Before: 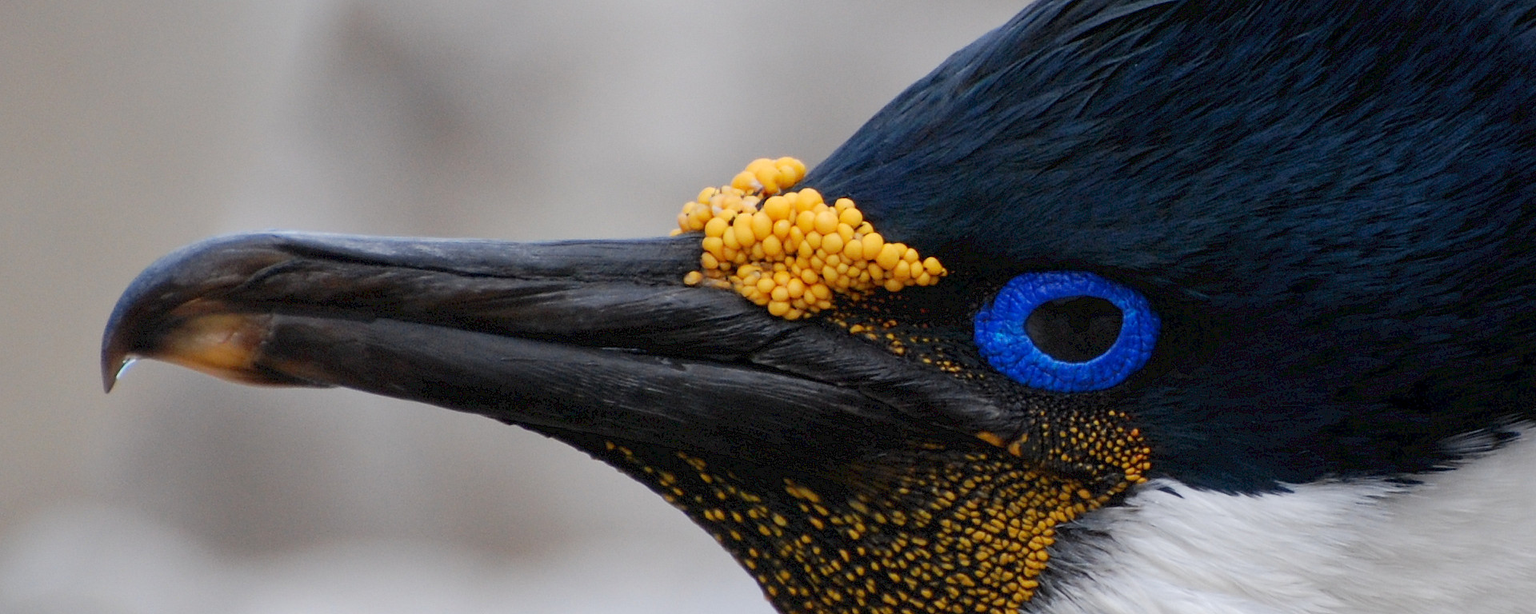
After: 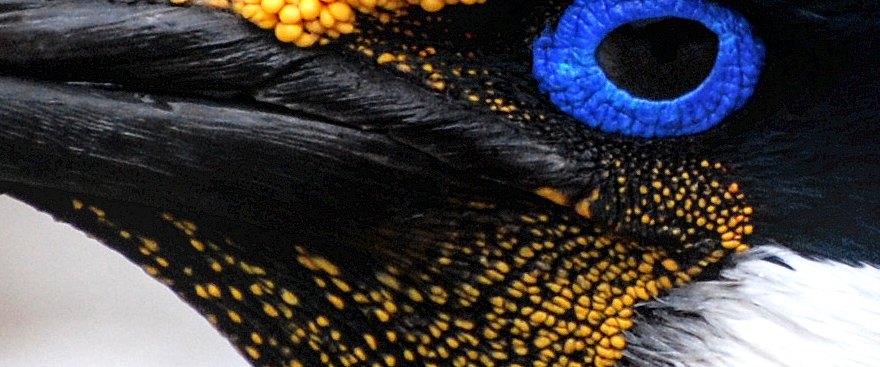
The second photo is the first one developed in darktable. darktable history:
local contrast: on, module defaults
crop: left 35.71%, top 46.007%, right 18.219%, bottom 6.194%
tone equalizer: -8 EV -1.05 EV, -7 EV -0.988 EV, -6 EV -0.898 EV, -5 EV -0.611 EV, -3 EV 0.548 EV, -2 EV 0.878 EV, -1 EV 1 EV, +0 EV 1.07 EV
